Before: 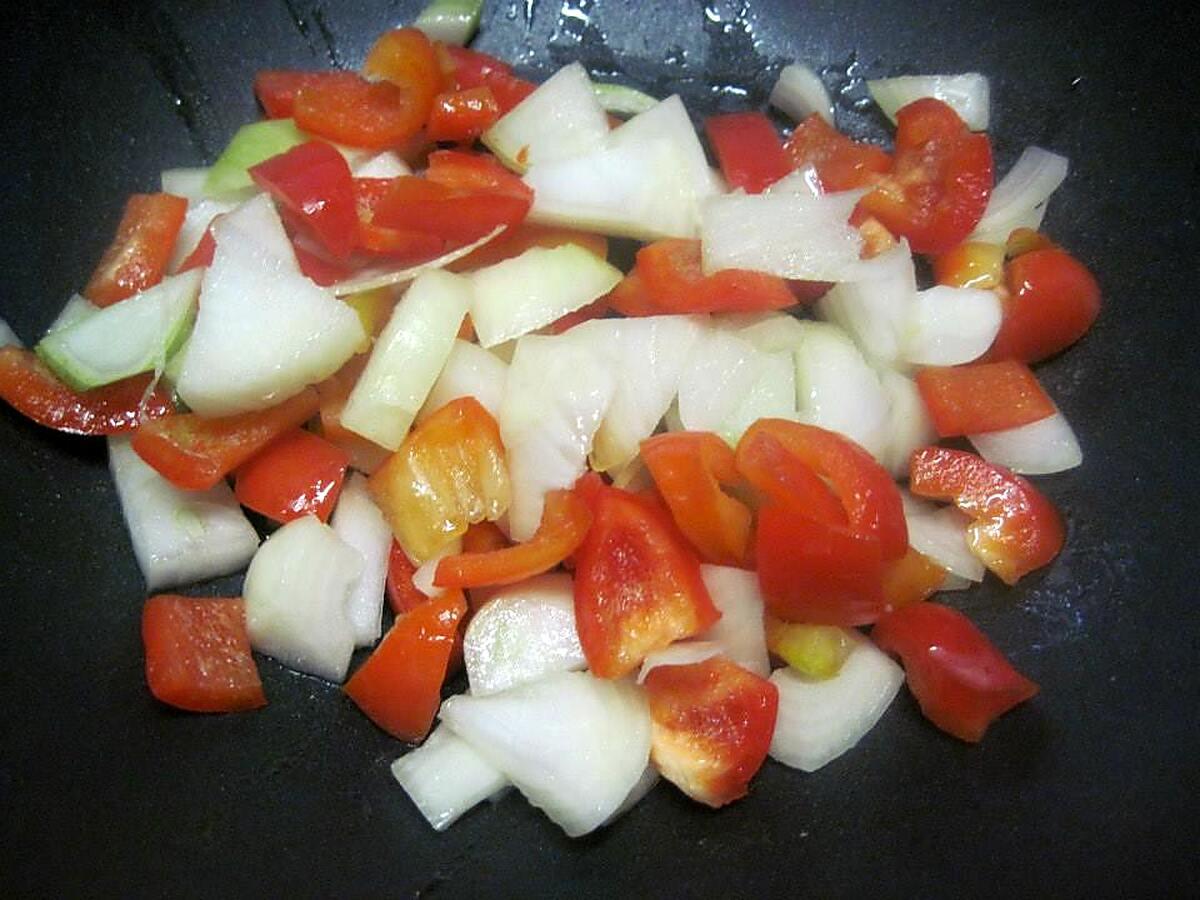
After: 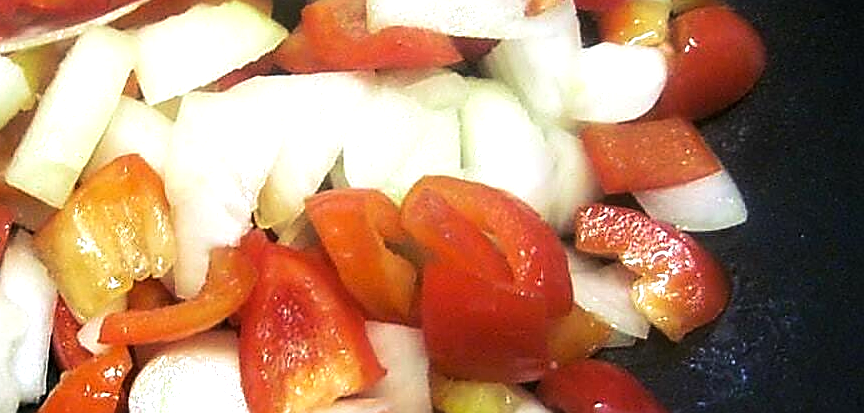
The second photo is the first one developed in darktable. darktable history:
sharpen: on, module defaults
crop and rotate: left 27.938%, top 27.046%, bottom 27.046%
velvia: on, module defaults
tone equalizer: -8 EV -0.75 EV, -7 EV -0.7 EV, -6 EV -0.6 EV, -5 EV -0.4 EV, -3 EV 0.4 EV, -2 EV 0.6 EV, -1 EV 0.7 EV, +0 EV 0.75 EV, edges refinement/feathering 500, mask exposure compensation -1.57 EV, preserve details no
